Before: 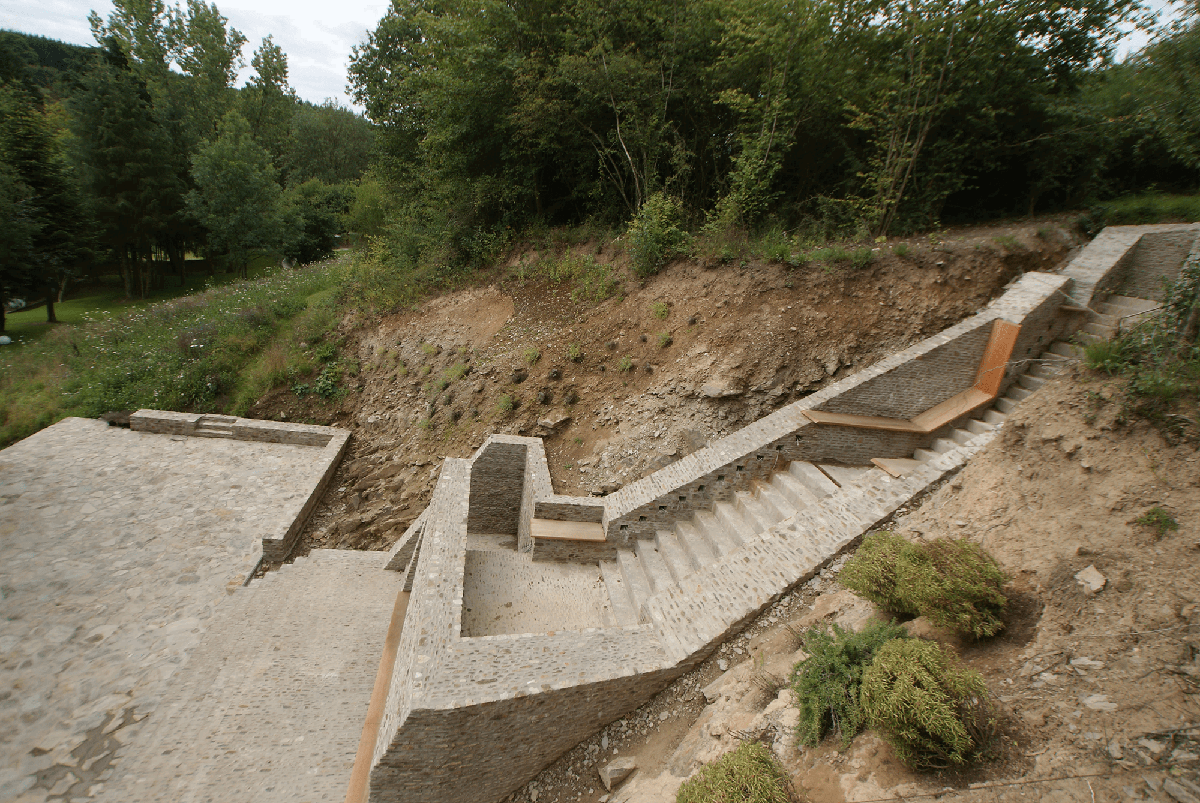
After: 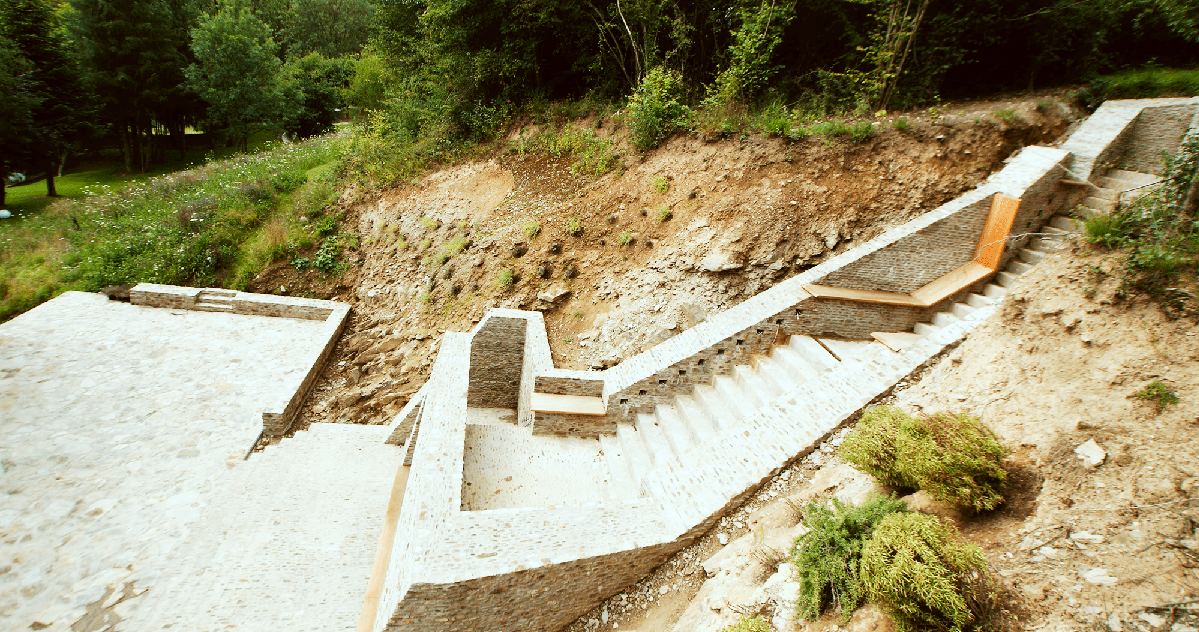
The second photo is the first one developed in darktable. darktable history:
color correction: highlights a* -4.98, highlights b* -3.76, shadows a* 3.83, shadows b* 4.08
base curve: curves: ch0 [(0, 0) (0.007, 0.004) (0.027, 0.03) (0.046, 0.07) (0.207, 0.54) (0.442, 0.872) (0.673, 0.972) (1, 1)], preserve colors none
crop and rotate: top 15.774%, bottom 5.506%
